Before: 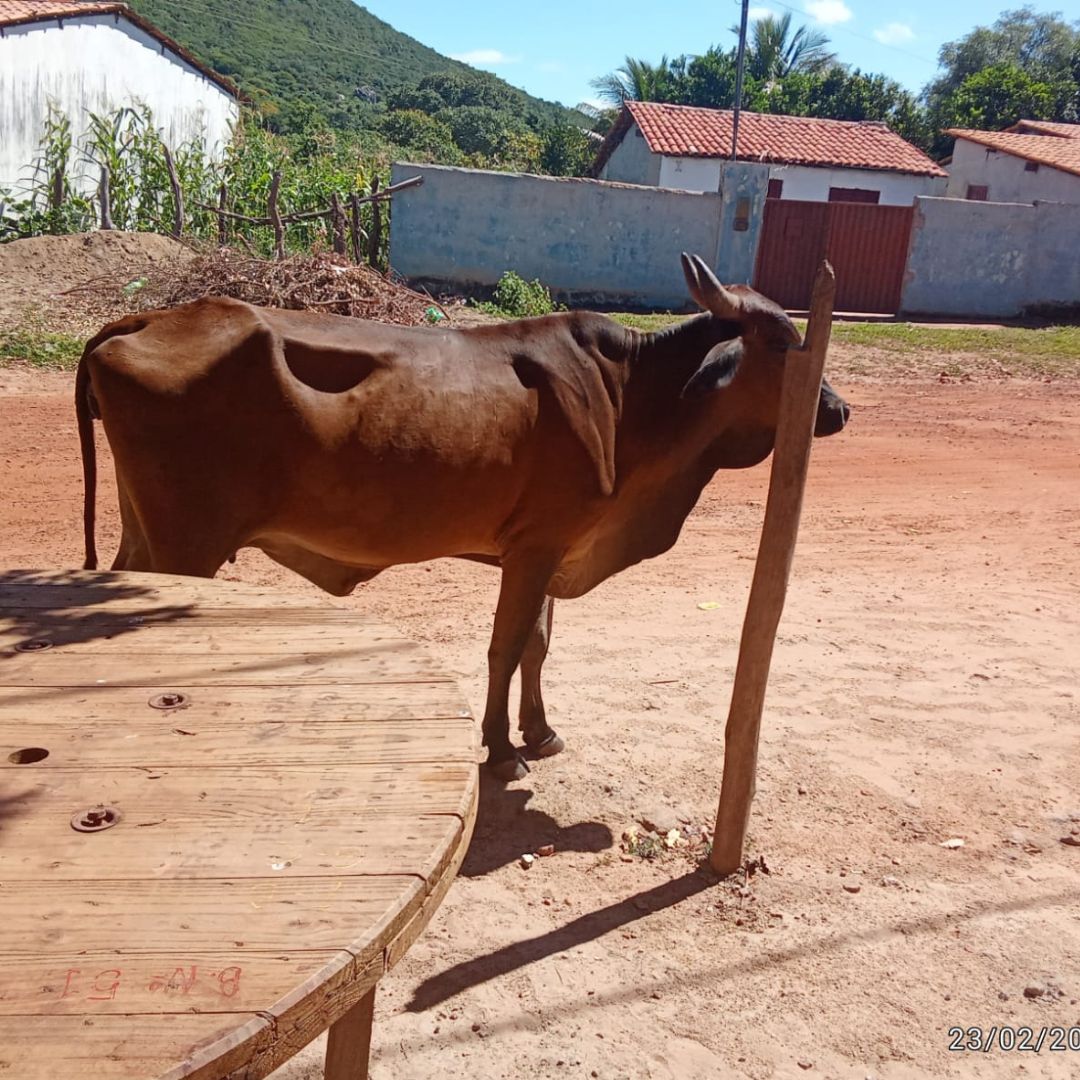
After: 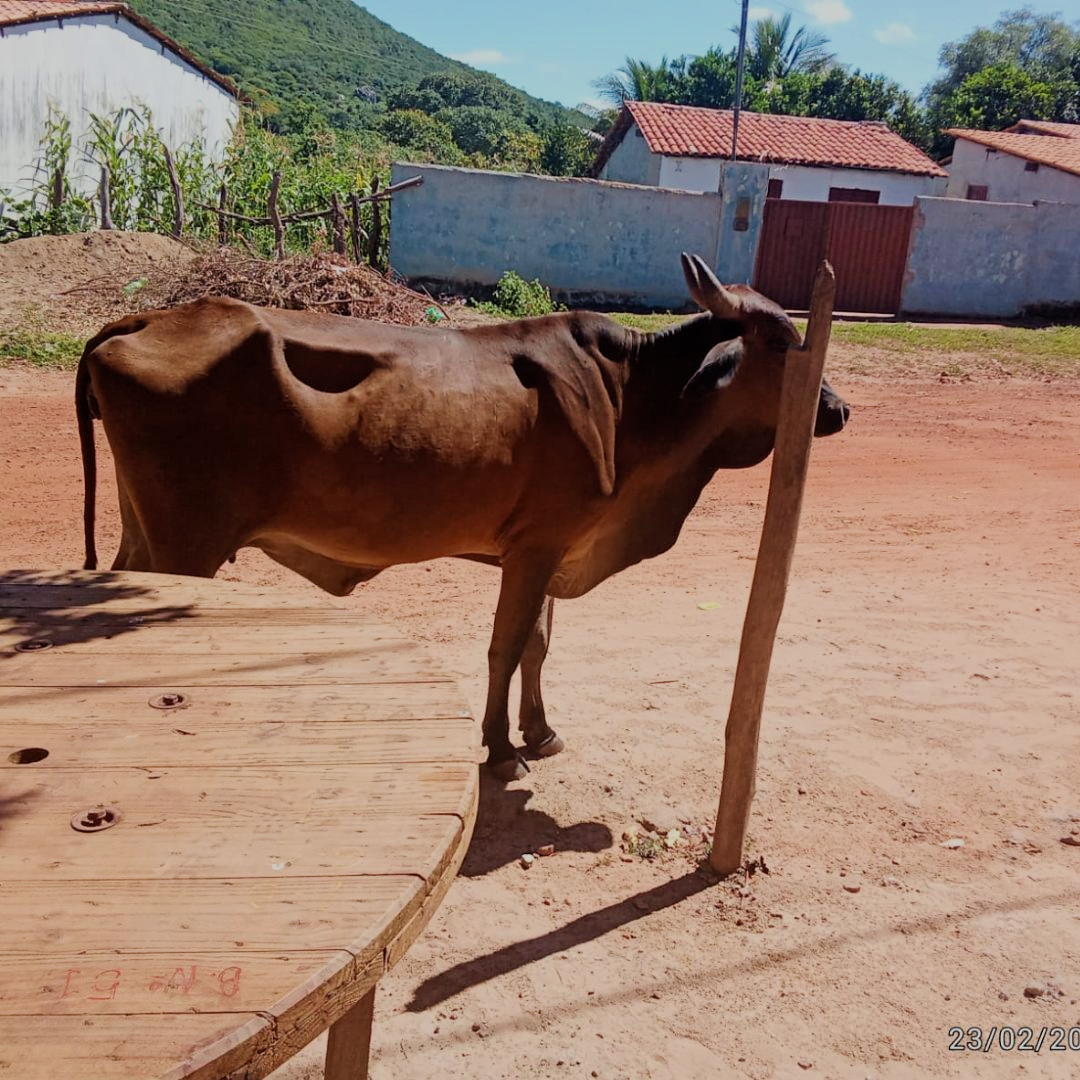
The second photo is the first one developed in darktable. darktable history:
velvia: strength 21.57%
filmic rgb: black relative exposure -6.94 EV, white relative exposure 5.64 EV, hardness 2.86
